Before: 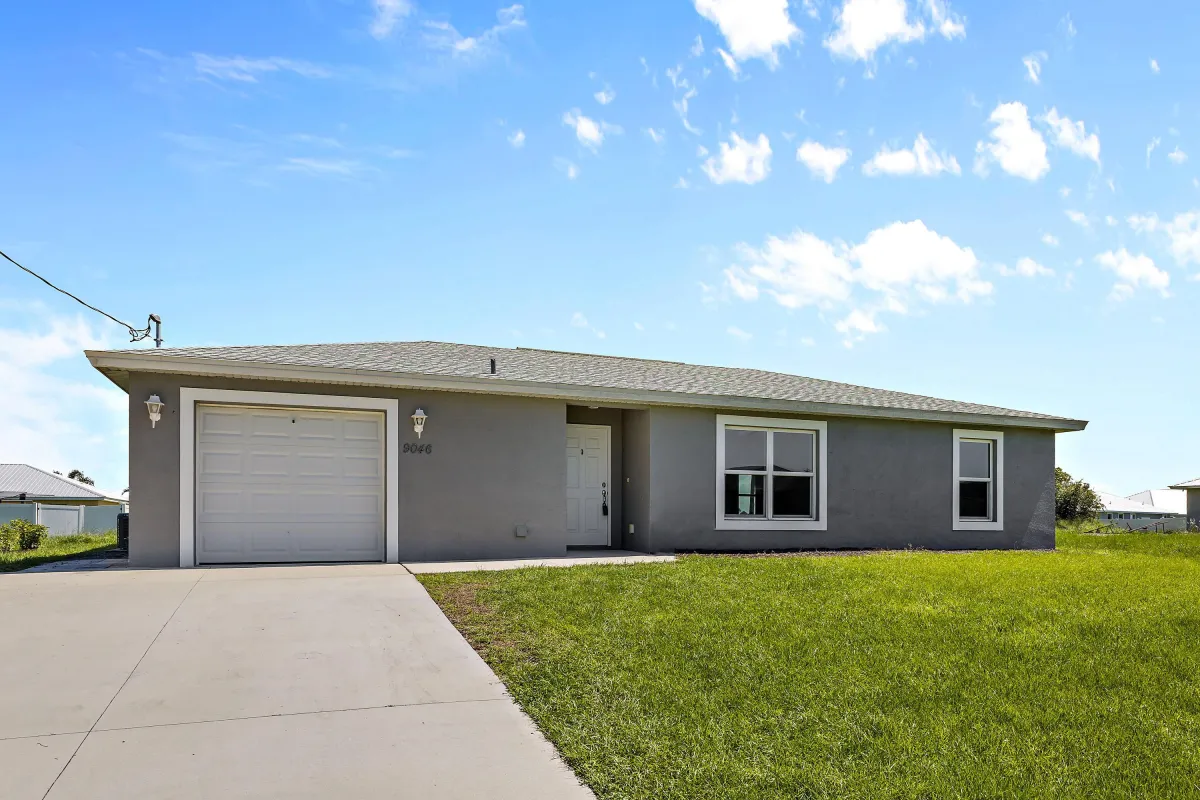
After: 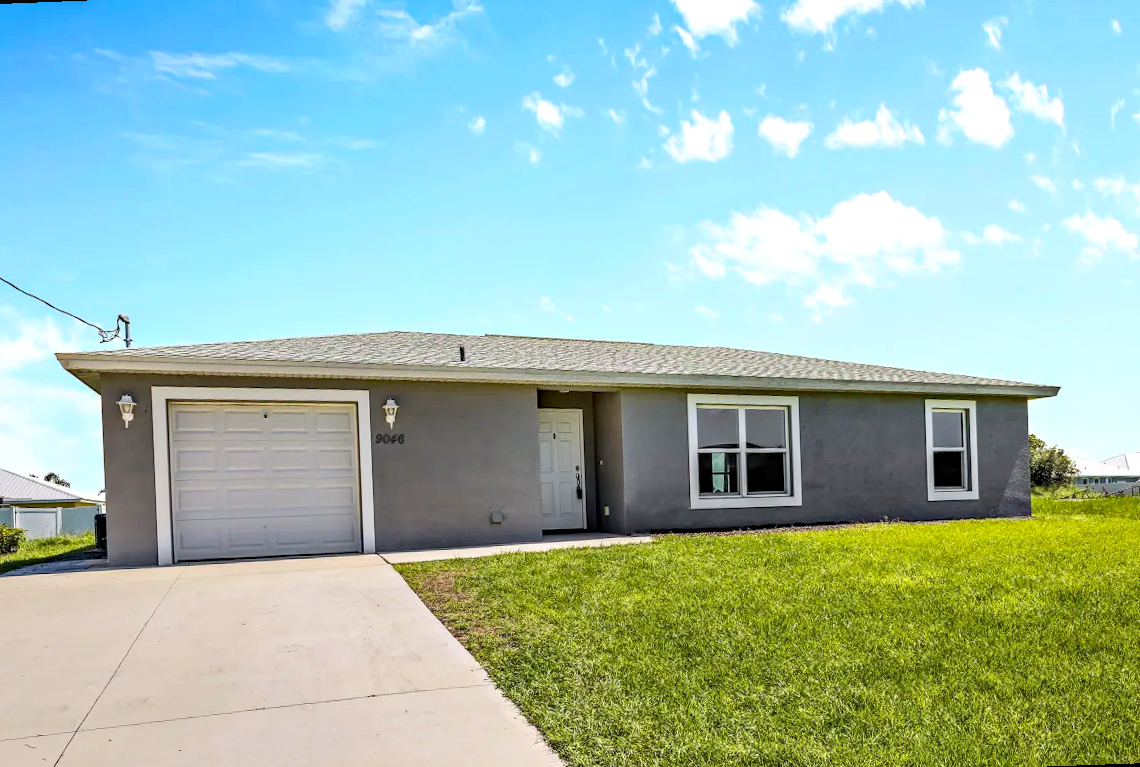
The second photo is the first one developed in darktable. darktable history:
rotate and perspective: rotation -2.12°, lens shift (vertical) 0.009, lens shift (horizontal) -0.008, automatic cropping original format, crop left 0.036, crop right 0.964, crop top 0.05, crop bottom 0.959
contrast brightness saturation: contrast 0.2, brightness 0.16, saturation 0.22
local contrast: detail 130%
haze removal: compatibility mode true, adaptive false
